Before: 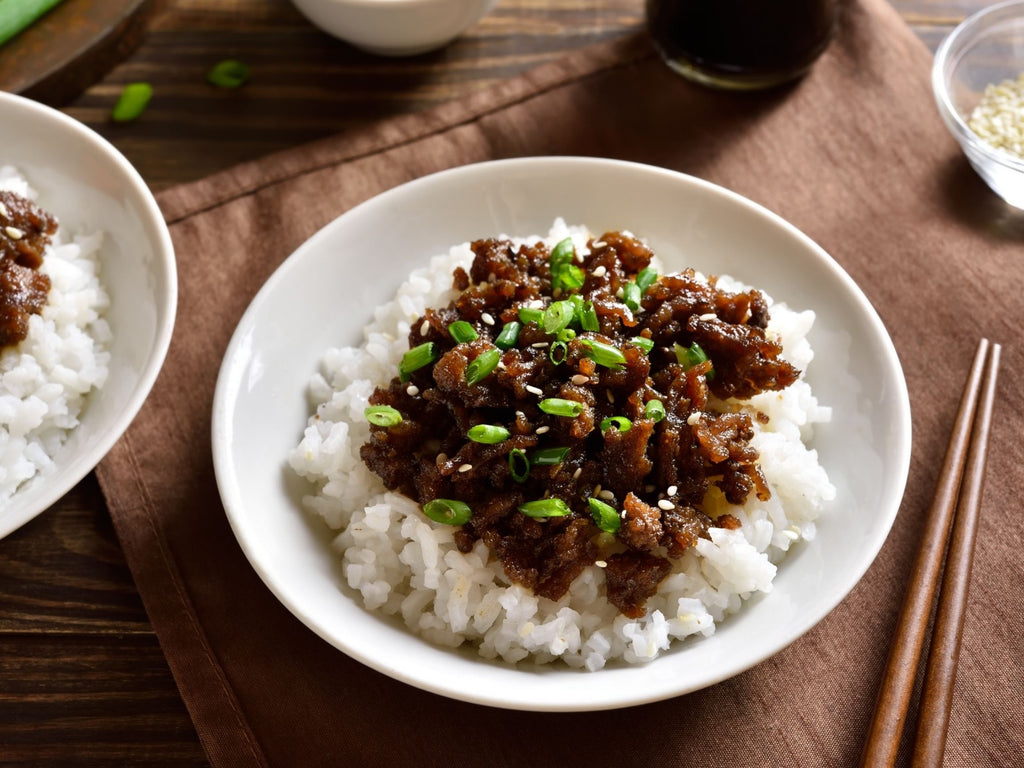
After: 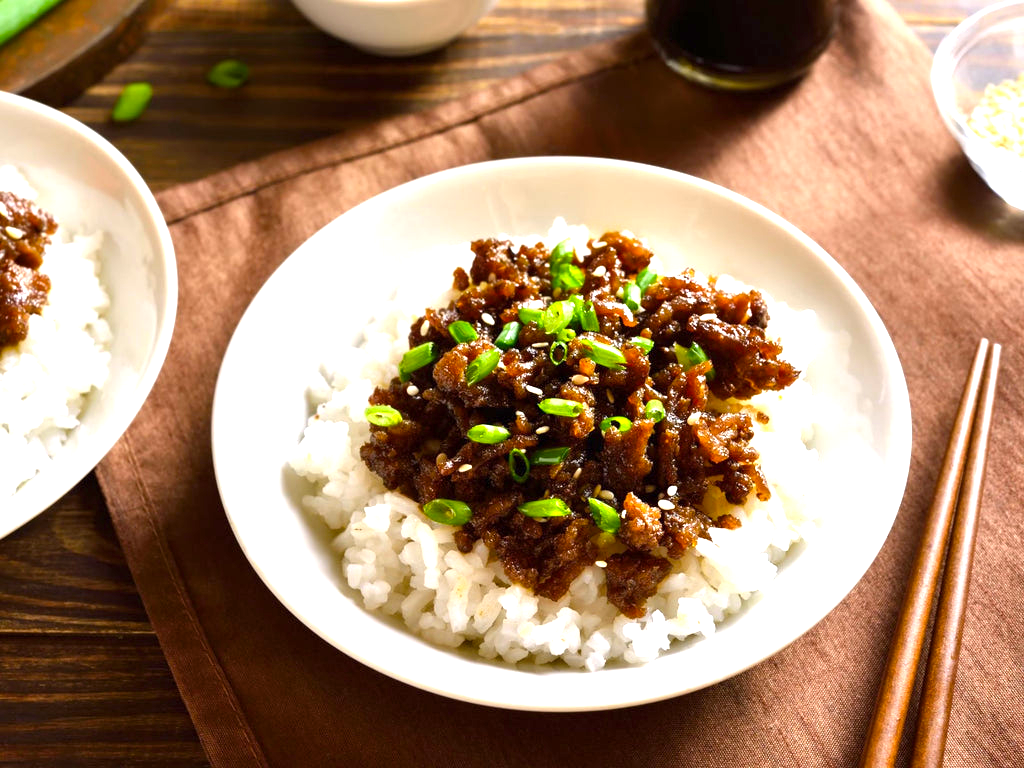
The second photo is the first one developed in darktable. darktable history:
color balance rgb: perceptual saturation grading › global saturation 20%, global vibrance 20%
exposure: exposure 1.061 EV, compensate highlight preservation false
